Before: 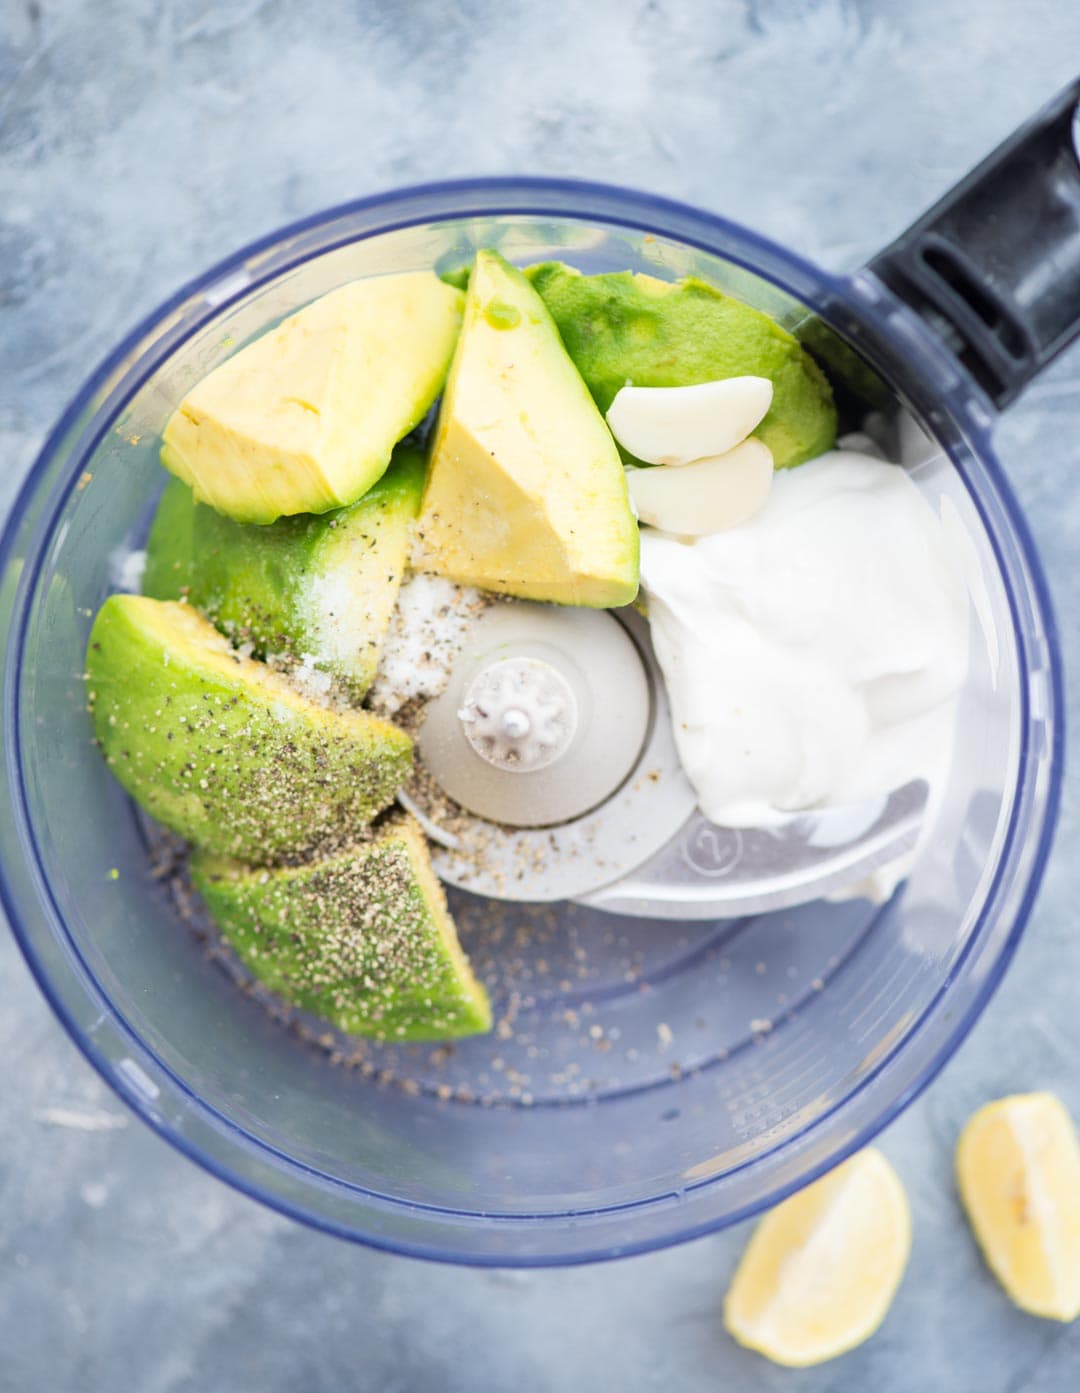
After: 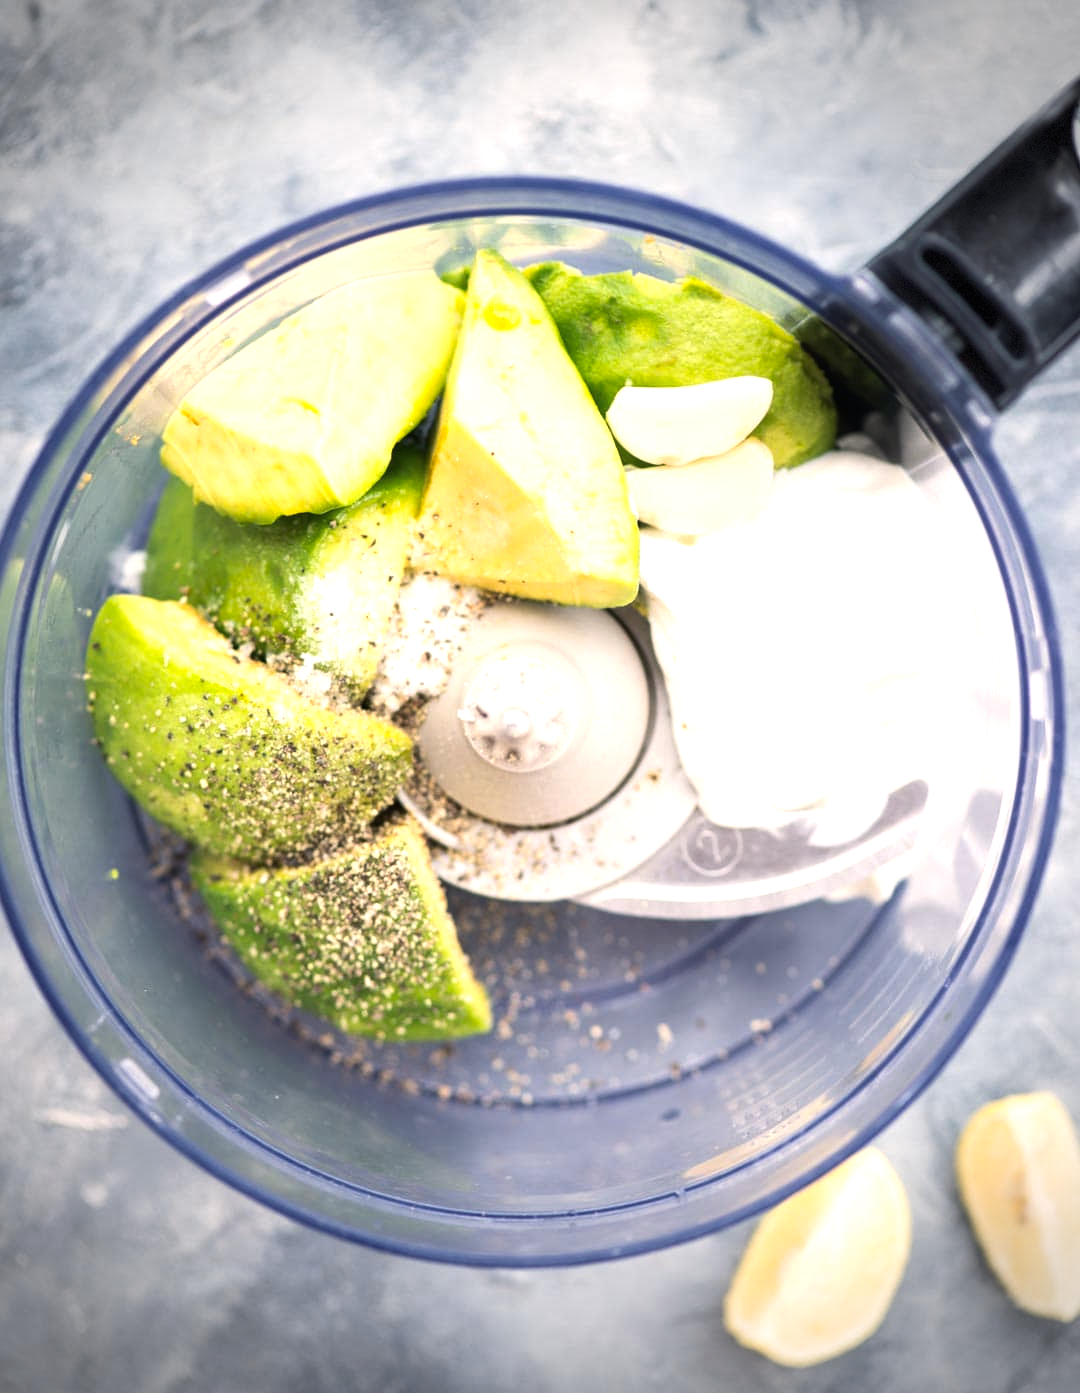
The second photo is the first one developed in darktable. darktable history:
color balance rgb: highlights gain › chroma 3.022%, highlights gain › hue 60.07°, perceptual saturation grading › global saturation 0.097%, perceptual brilliance grading › global brilliance 15.617%, perceptual brilliance grading › shadows -34.546%
vignetting: fall-off start 71.39%, dithering 8-bit output, unbound false
